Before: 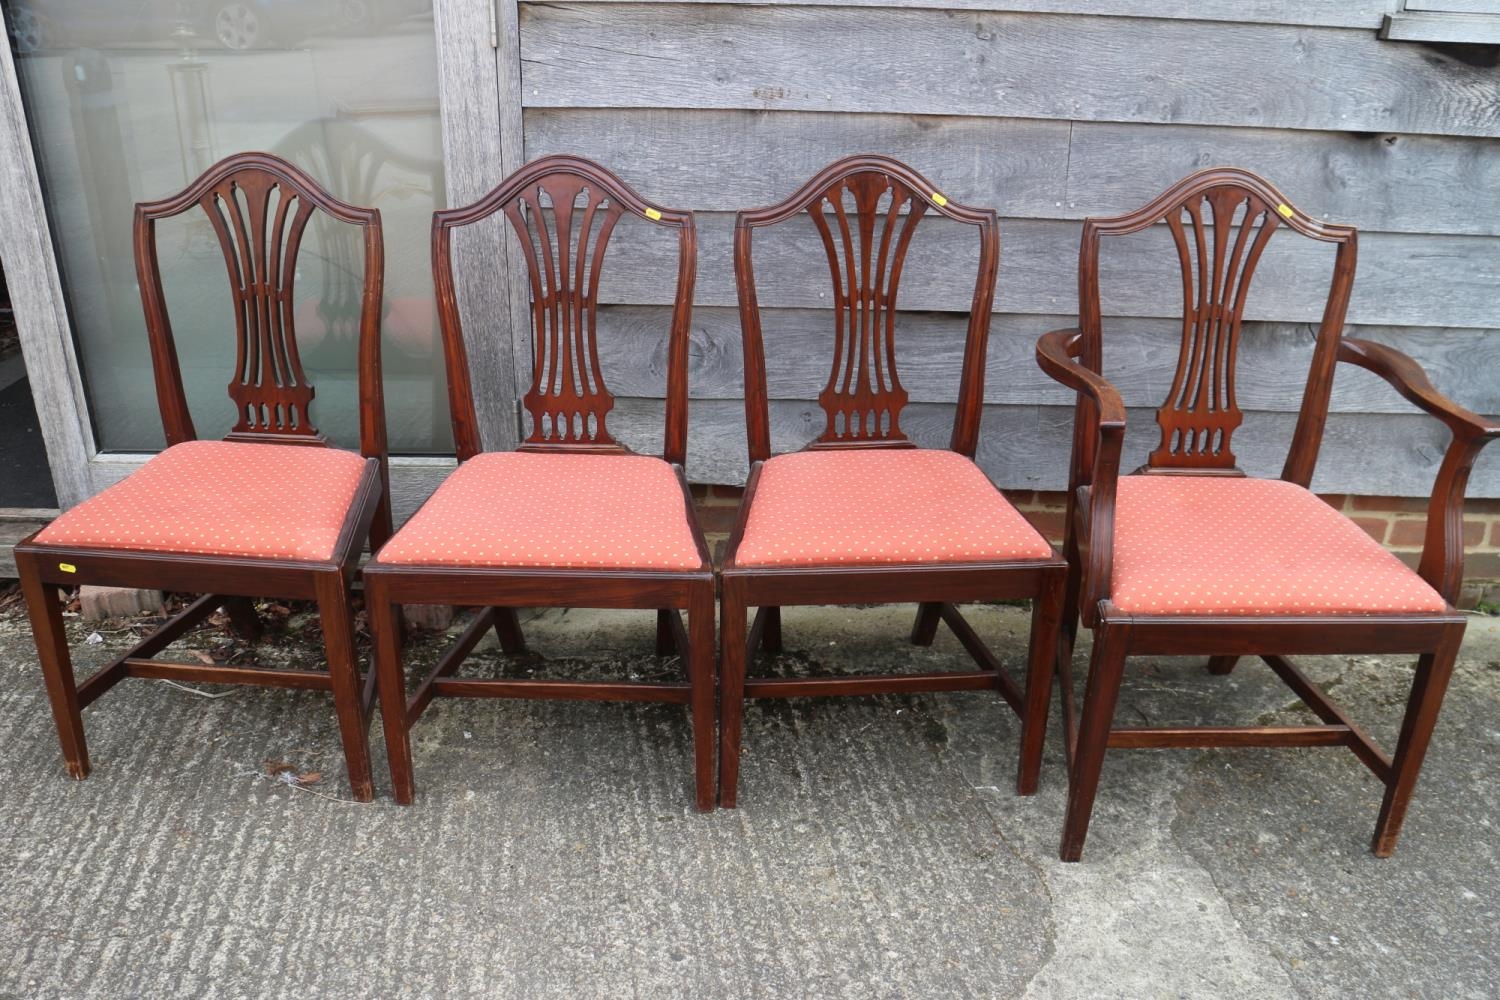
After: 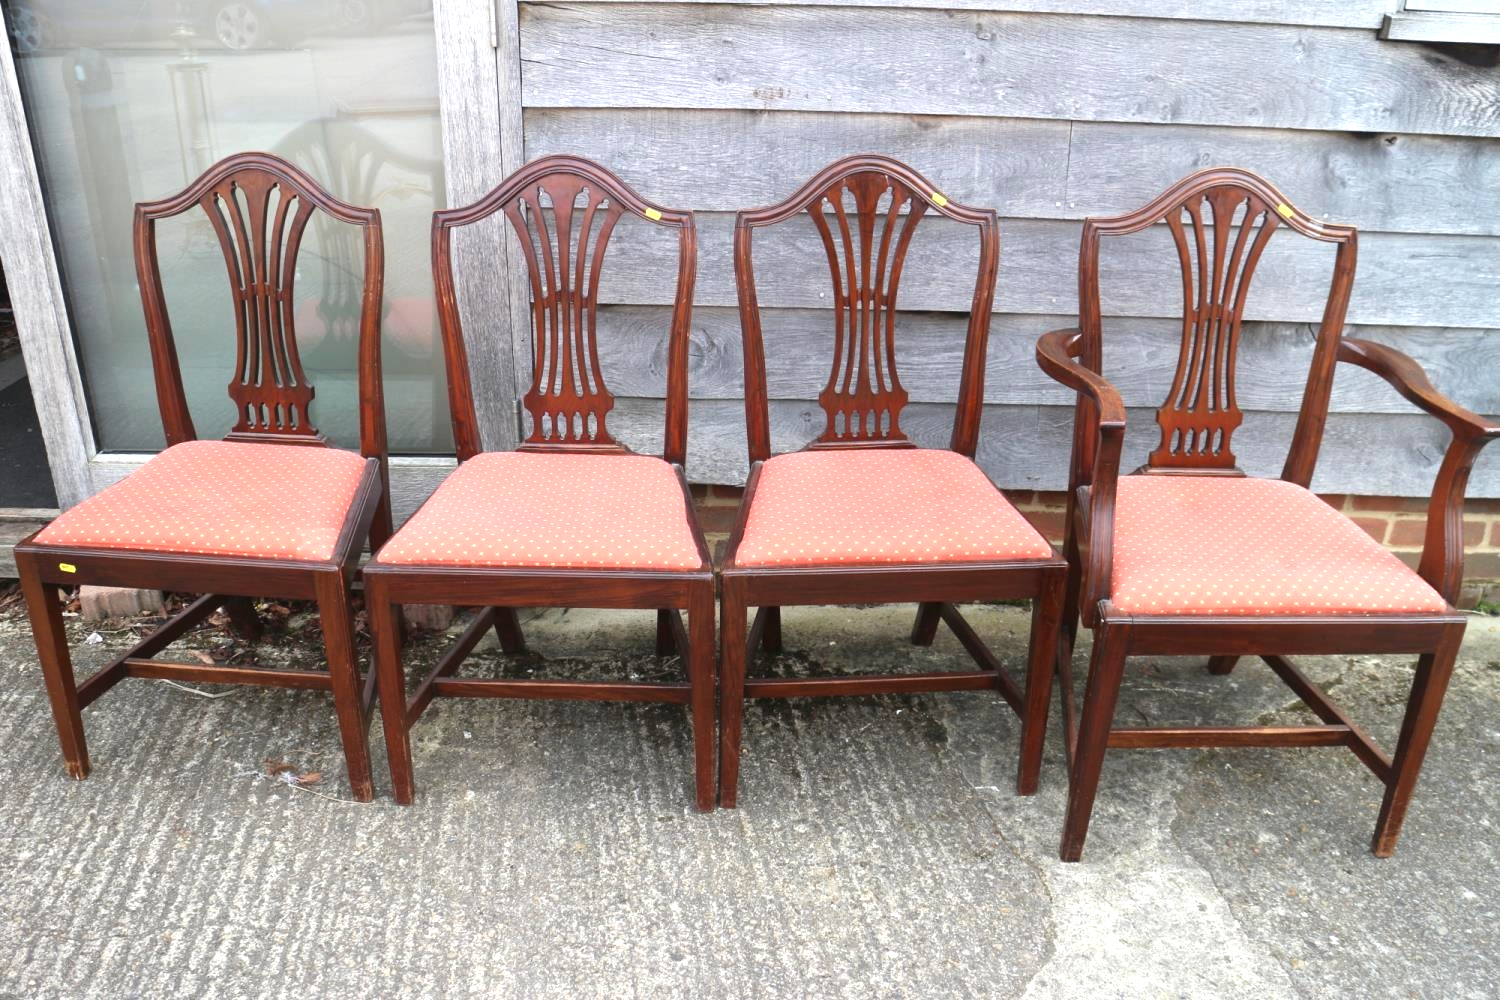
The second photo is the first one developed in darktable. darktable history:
exposure: black level correction 0, exposure 0.7 EV, compensate exposure bias true, compensate highlight preservation false
white balance: emerald 1
